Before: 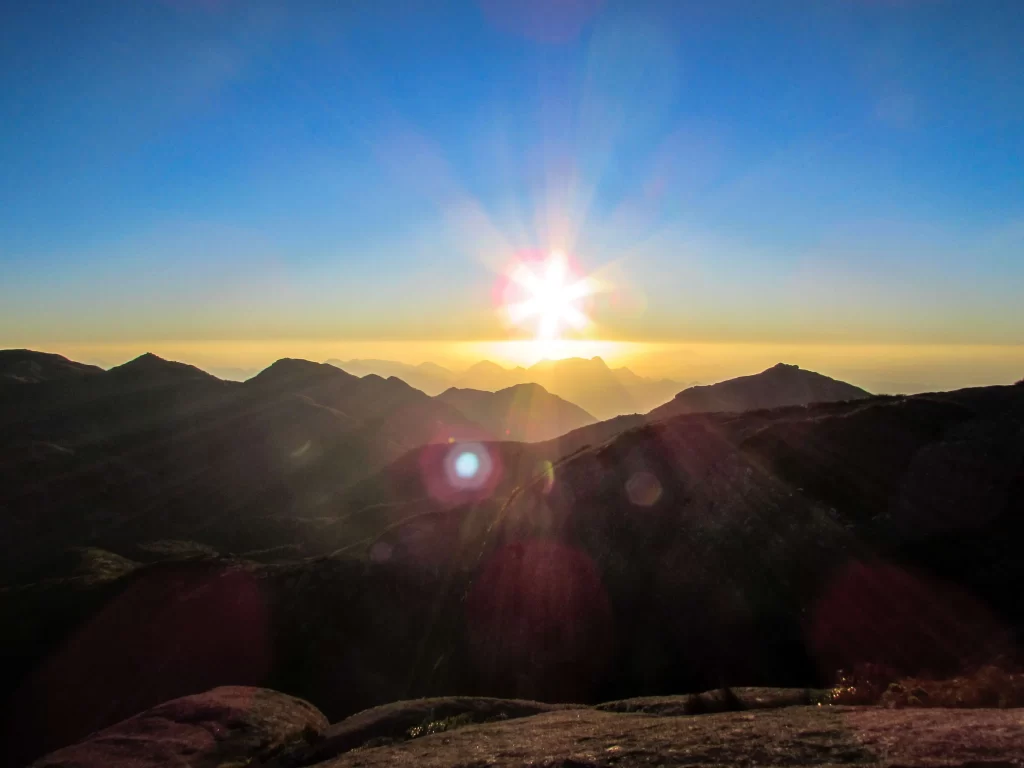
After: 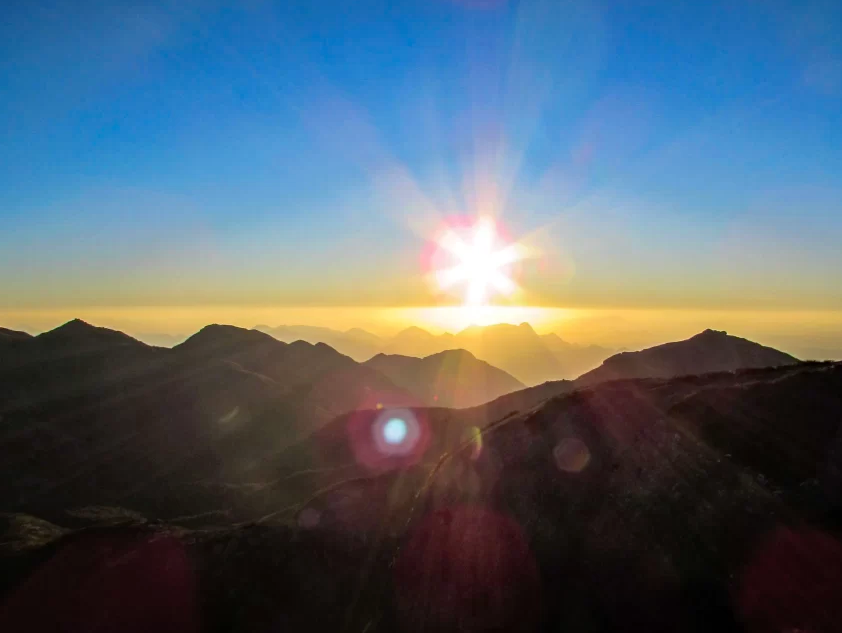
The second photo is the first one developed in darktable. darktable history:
haze removal: compatibility mode true, adaptive false
crop and rotate: left 7.073%, top 4.525%, right 10.603%, bottom 12.983%
